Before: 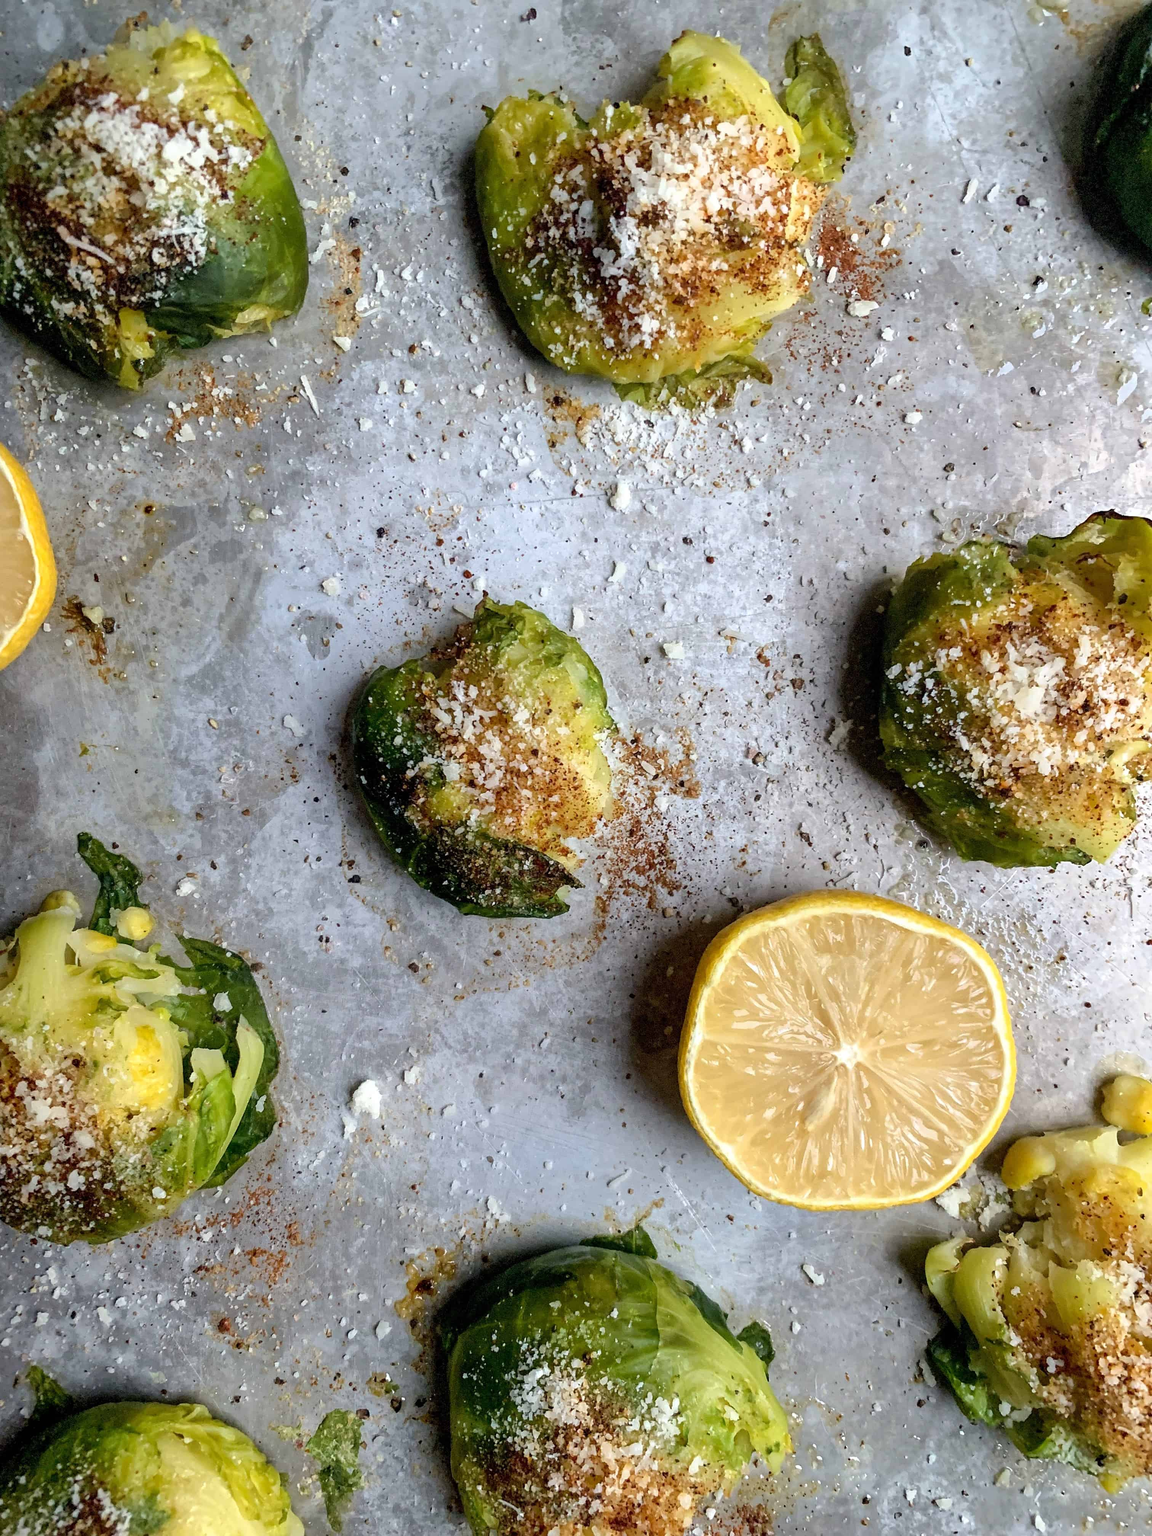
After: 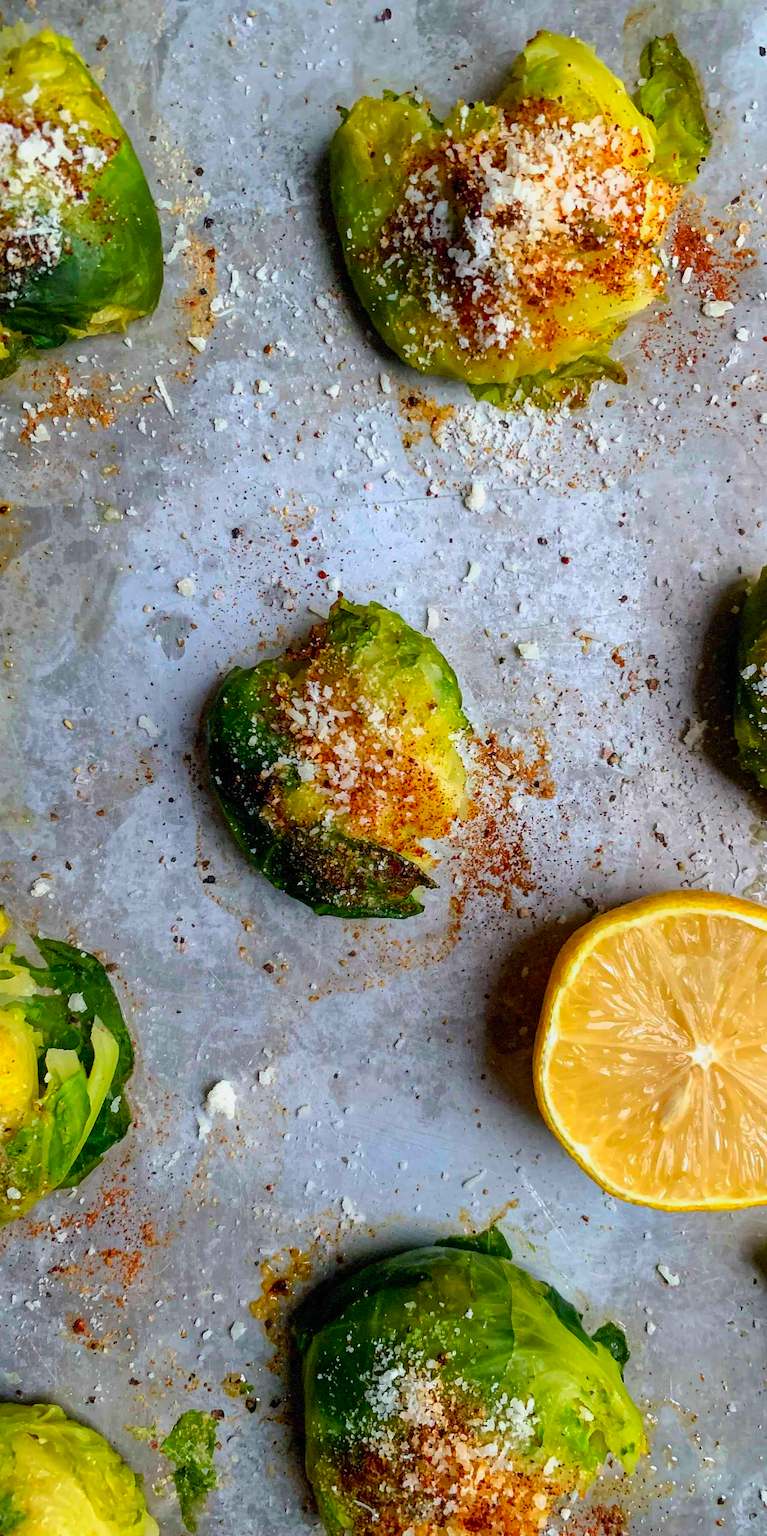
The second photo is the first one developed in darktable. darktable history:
contrast brightness saturation: saturation 0.5
exposure: exposure -0.177 EV, compensate highlight preservation false
crop and rotate: left 12.673%, right 20.66%
